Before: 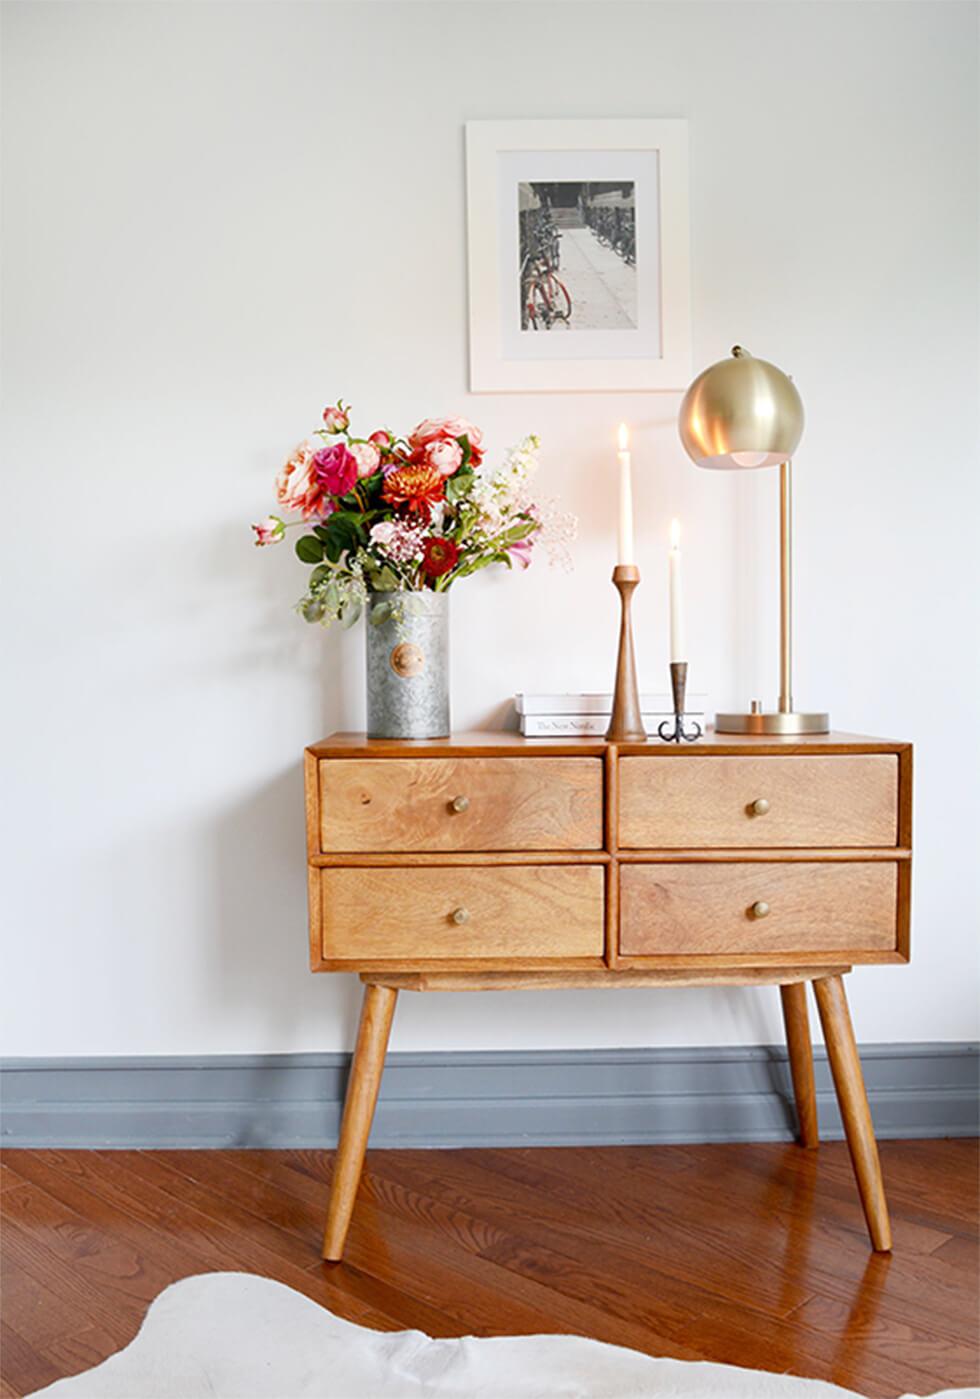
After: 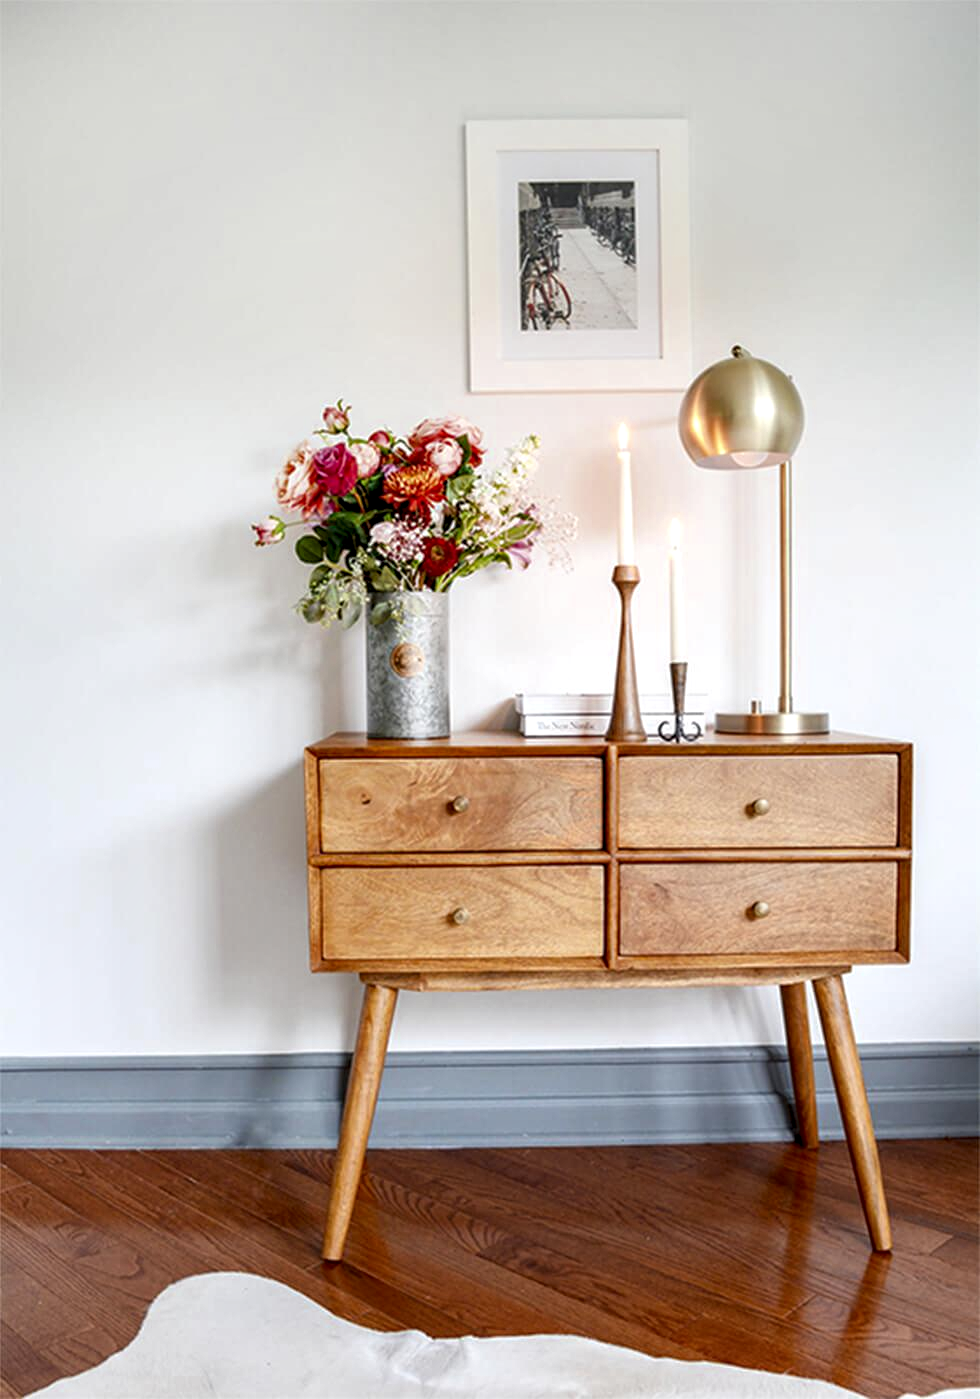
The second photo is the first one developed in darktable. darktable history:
color zones: curves: ch0 [(0.068, 0.464) (0.25, 0.5) (0.48, 0.508) (0.75, 0.536) (0.886, 0.476) (0.967, 0.456)]; ch1 [(0.066, 0.456) (0.25, 0.5) (0.616, 0.508) (0.746, 0.56) (0.934, 0.444)]
local contrast: detail 150%
